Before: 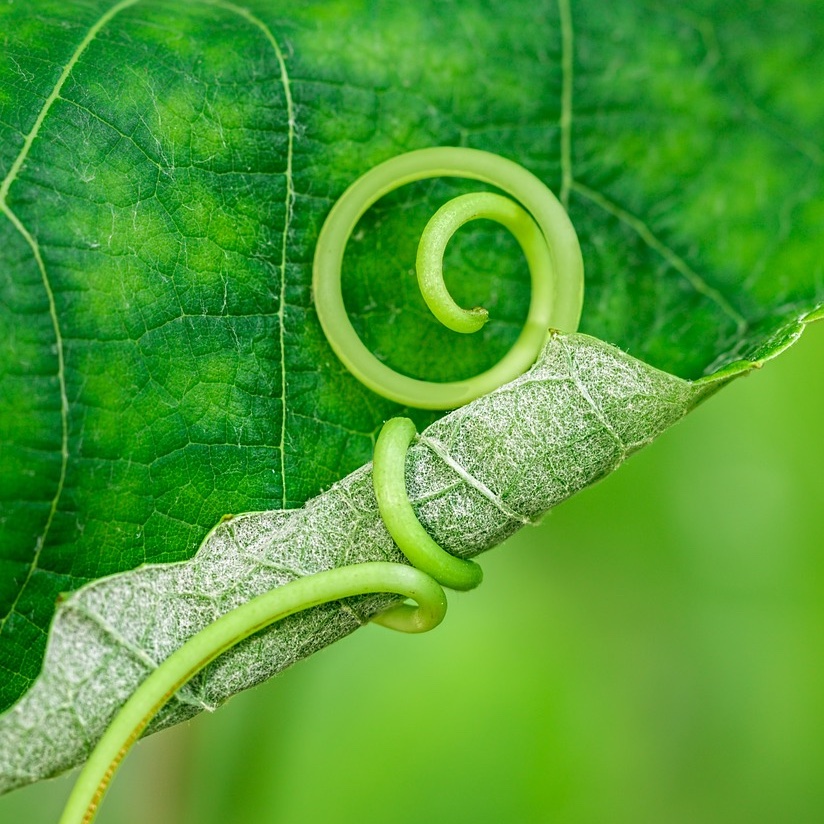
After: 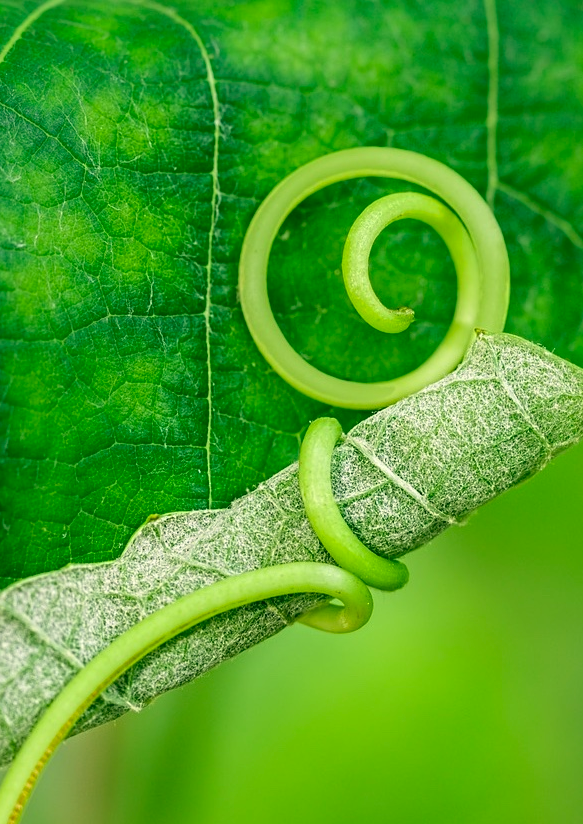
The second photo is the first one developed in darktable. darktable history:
color correction: highlights a* -0.482, highlights b* 9.48, shadows a* -9.48, shadows b* 0.803
crop and rotate: left 9.061%, right 20.142%
